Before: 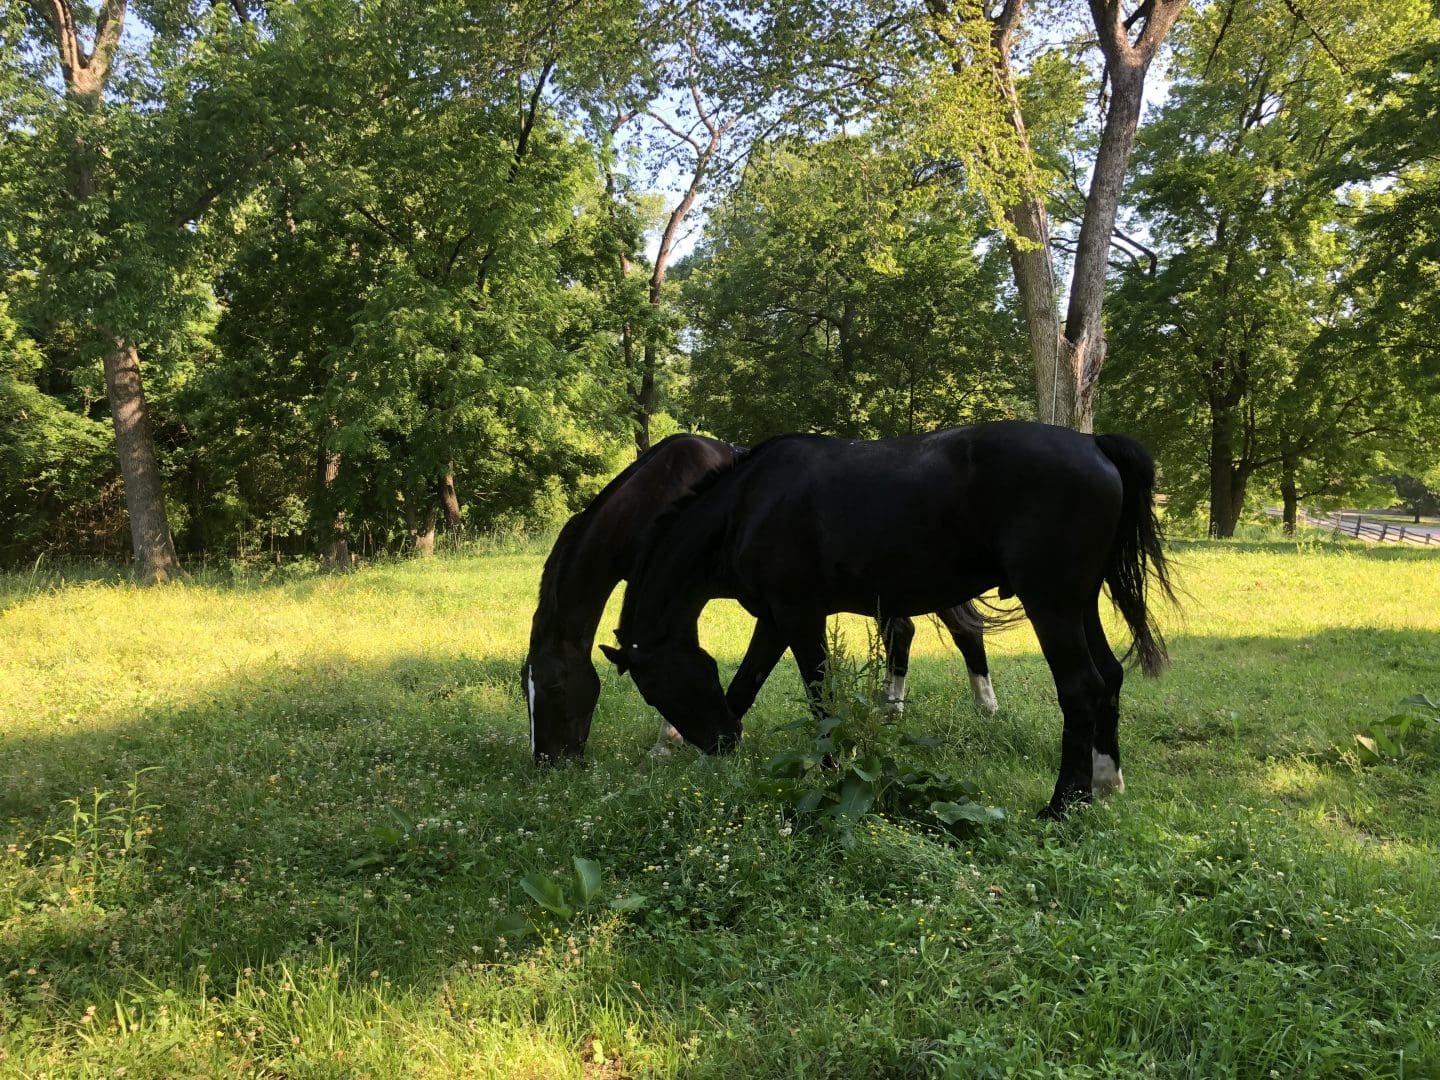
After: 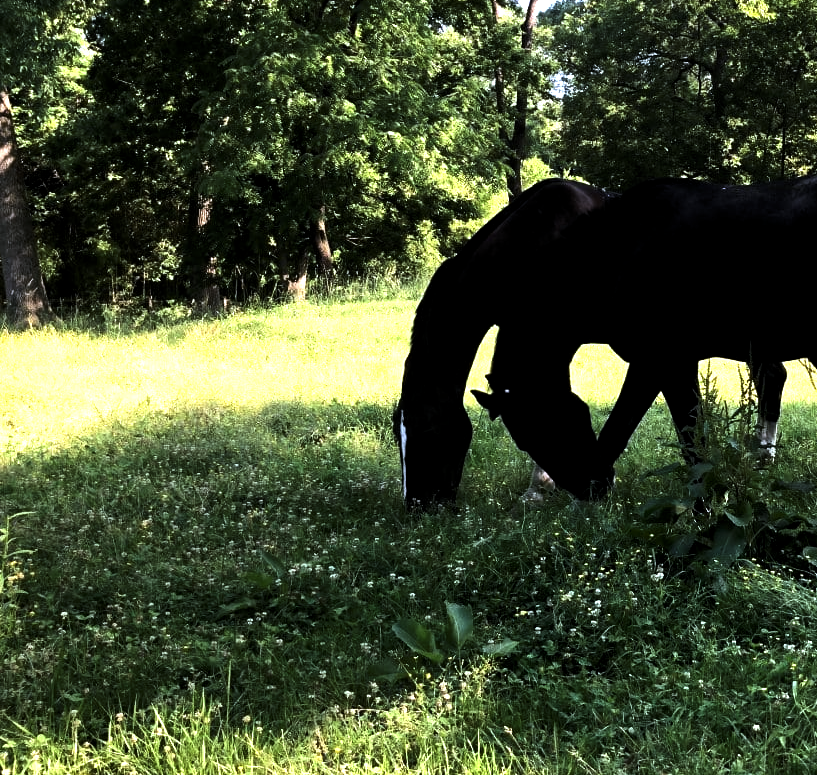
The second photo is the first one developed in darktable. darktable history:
crop: left 8.93%, top 23.669%, right 34.332%, bottom 4.484%
contrast brightness saturation: contrast 0.146, brightness -0.011, saturation 0.099
levels: levels [0.044, 0.475, 0.791]
color calibration: illuminant custom, x 0.373, y 0.388, temperature 4253.07 K
